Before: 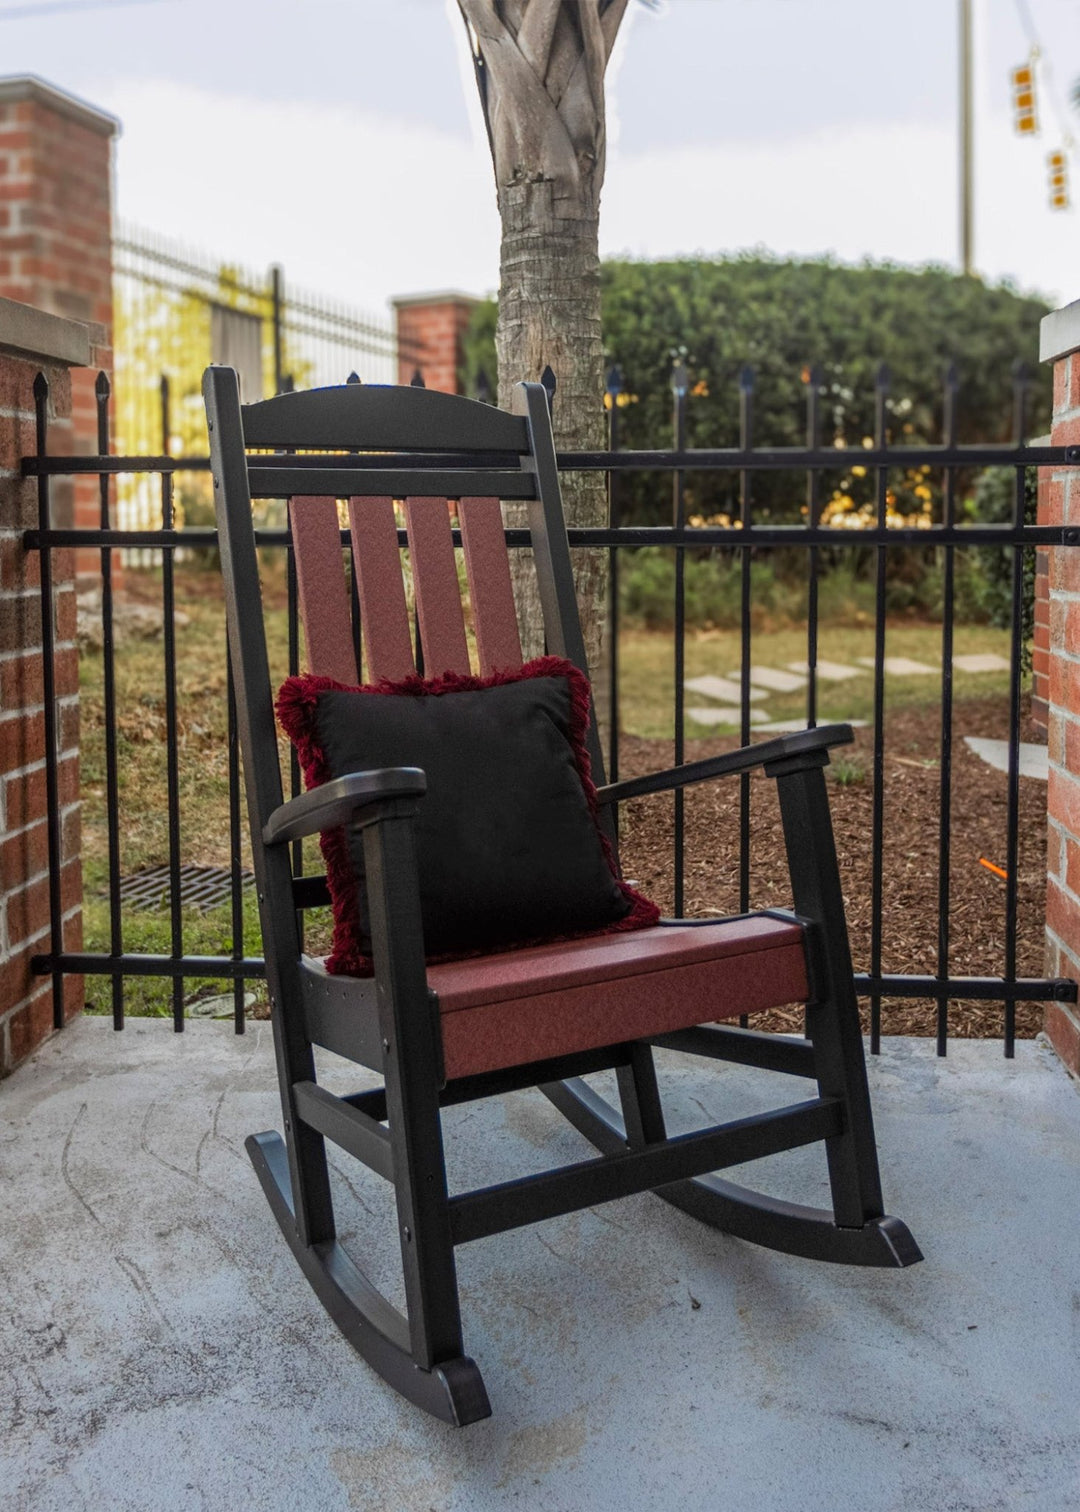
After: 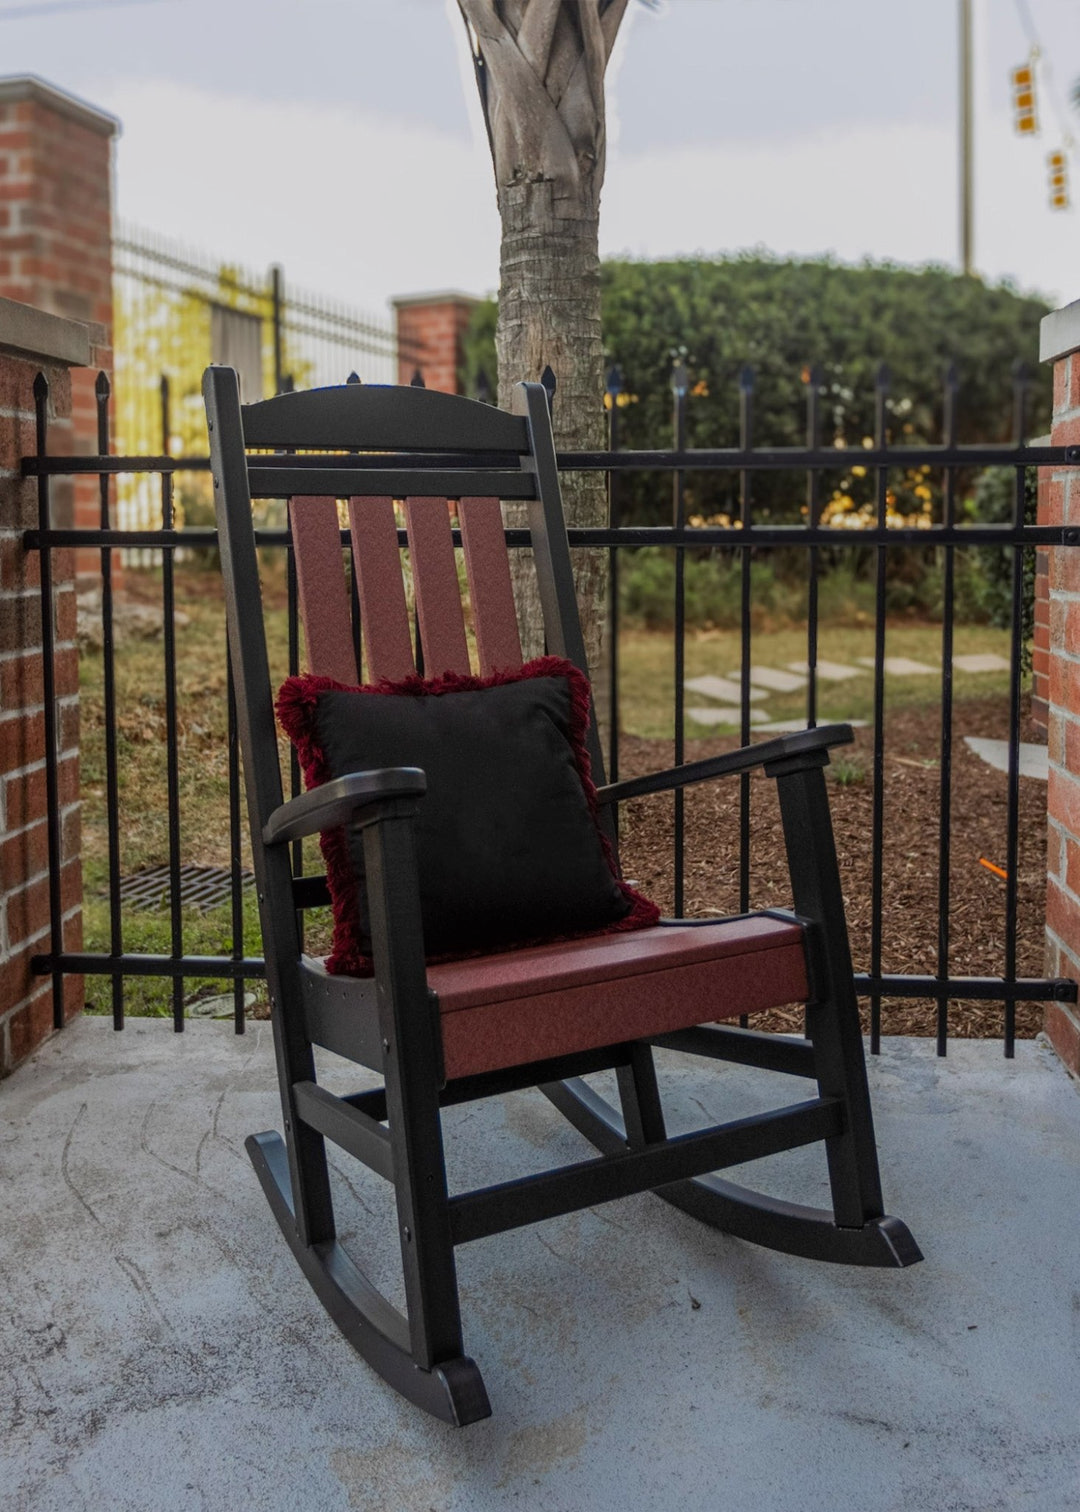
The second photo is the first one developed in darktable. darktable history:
exposure: exposure -0.384 EV, compensate highlight preservation false
